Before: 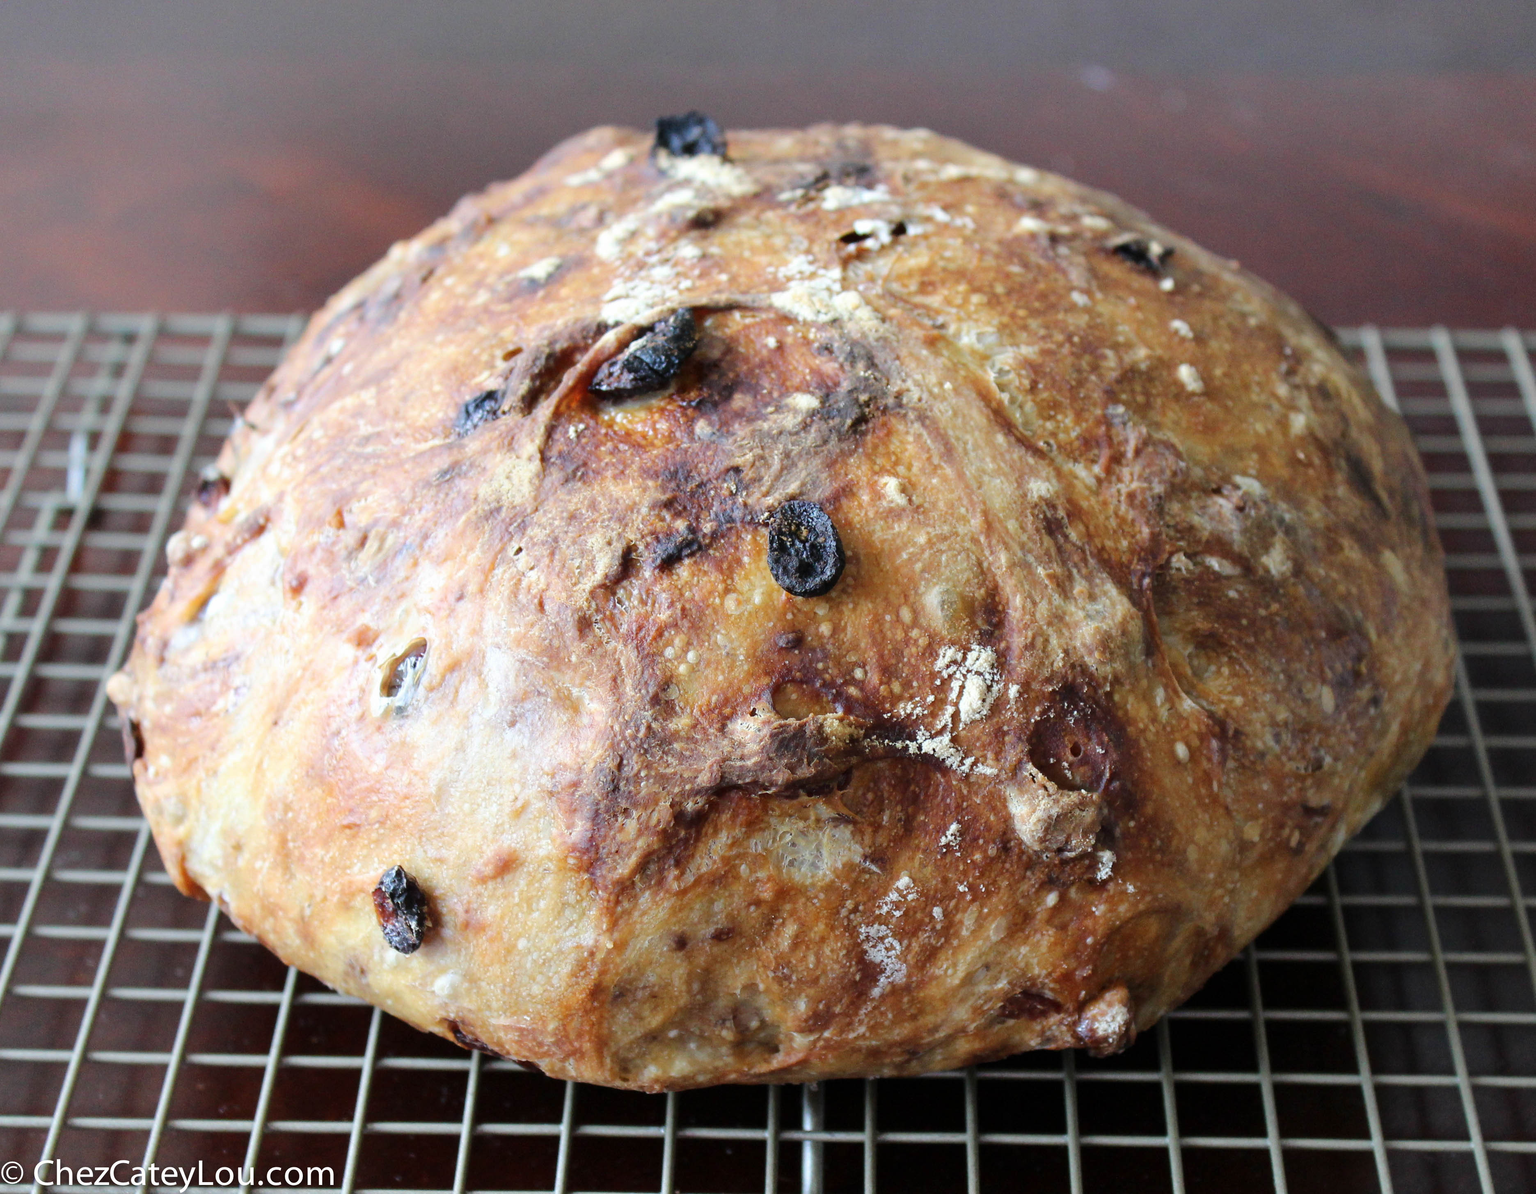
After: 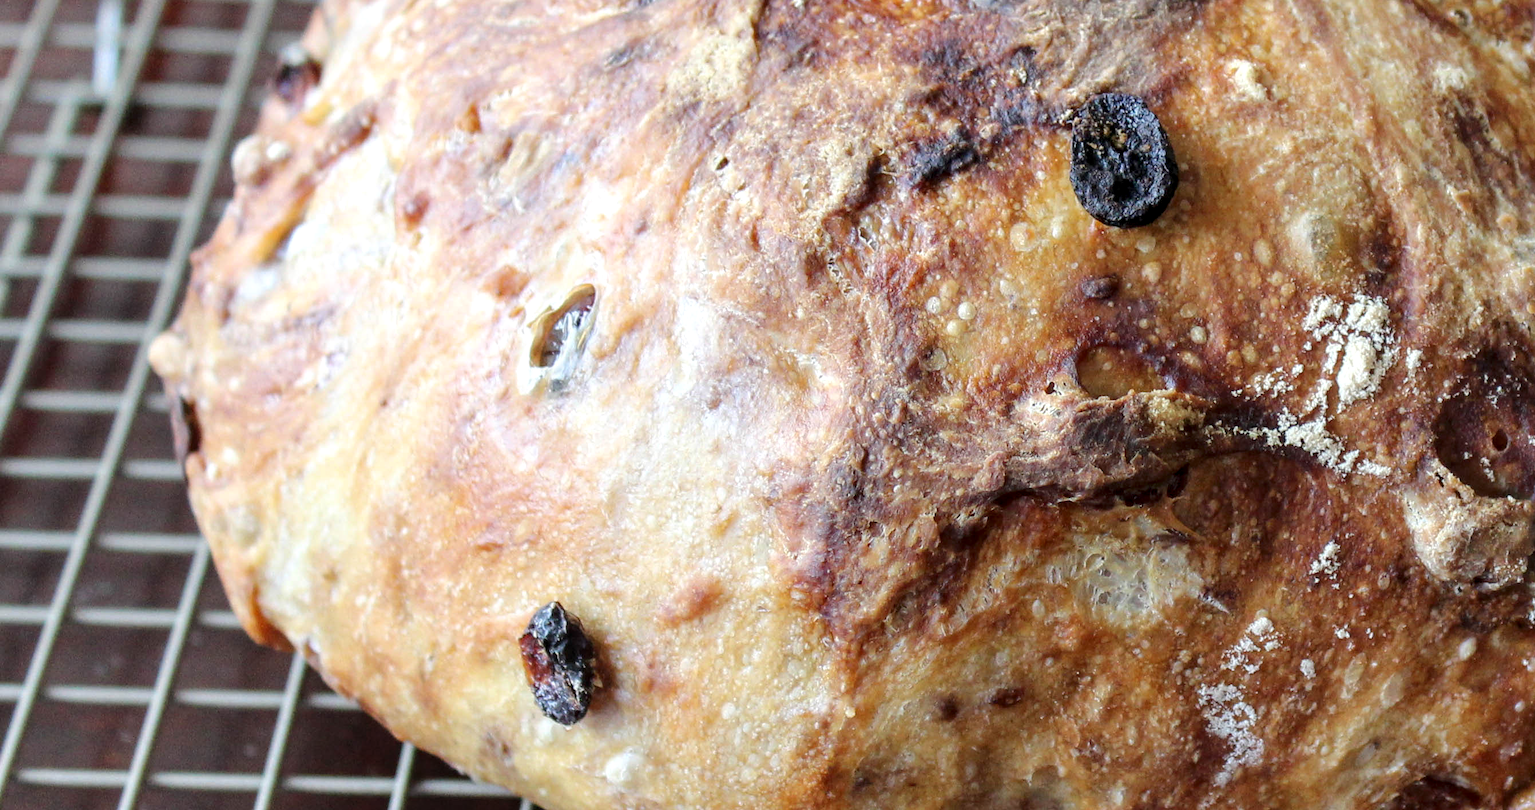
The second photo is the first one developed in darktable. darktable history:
crop: top 36.353%, right 28.248%, bottom 14.92%
local contrast: detail 130%
